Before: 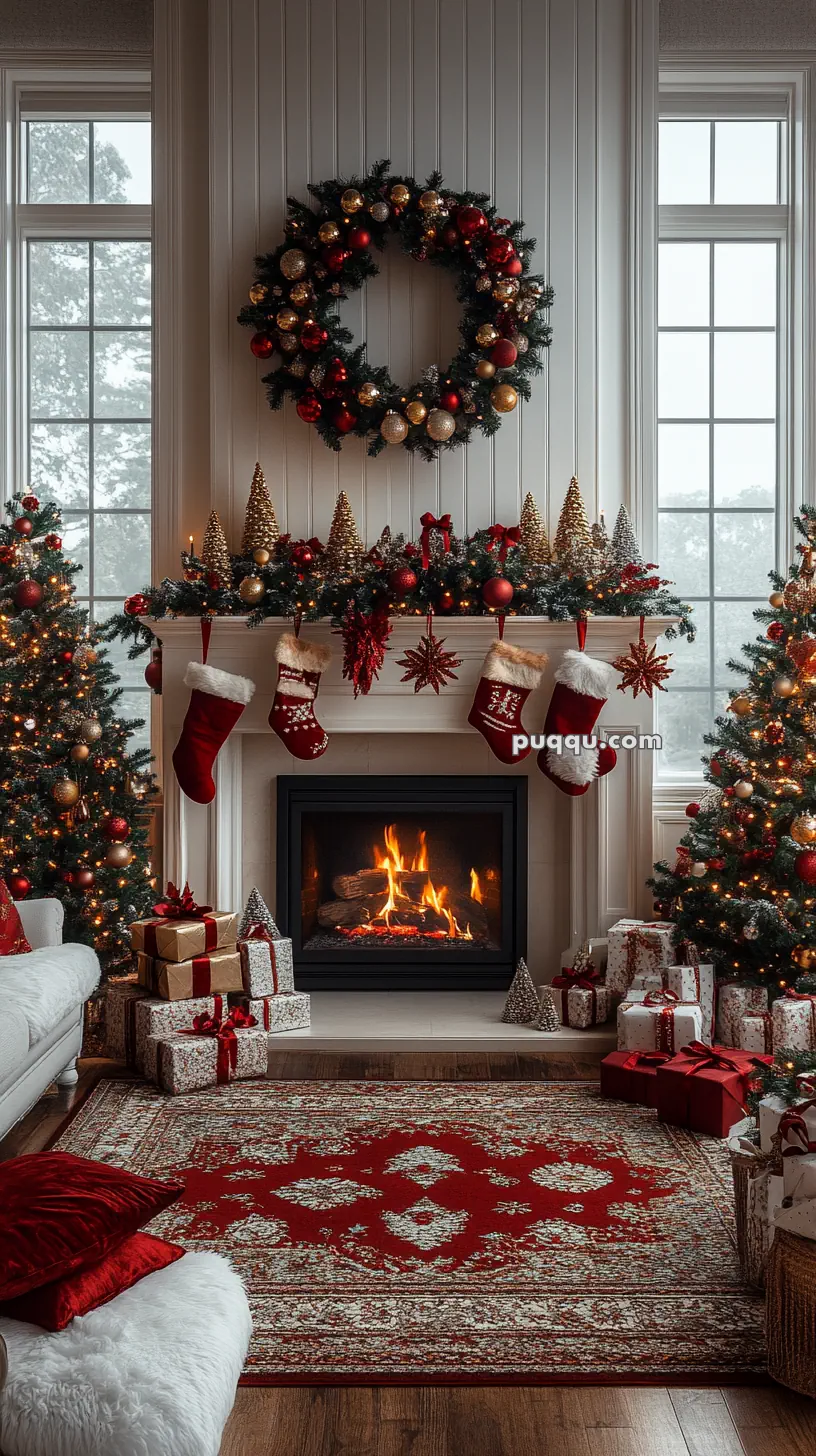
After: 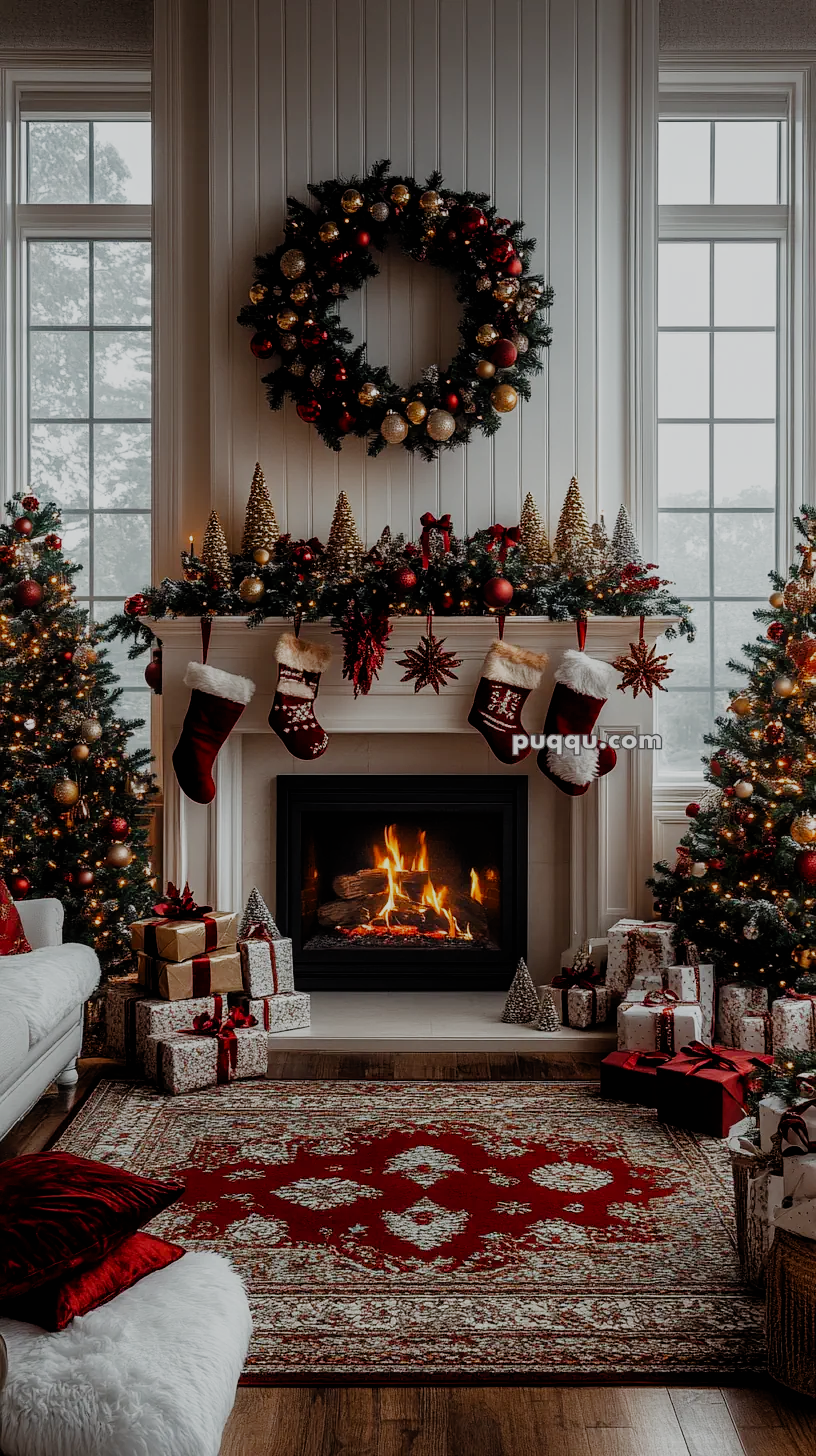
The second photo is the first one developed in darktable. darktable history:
exposure: black level correction 0.001, exposure -0.123 EV, compensate highlight preservation false
filmic rgb: black relative exposure -8.03 EV, white relative exposure 3.85 EV, threshold 5.97 EV, hardness 4.31, add noise in highlights 0.001, preserve chrominance no, color science v3 (2019), use custom middle-gray values true, contrast in highlights soft, enable highlight reconstruction true
tone equalizer: on, module defaults
